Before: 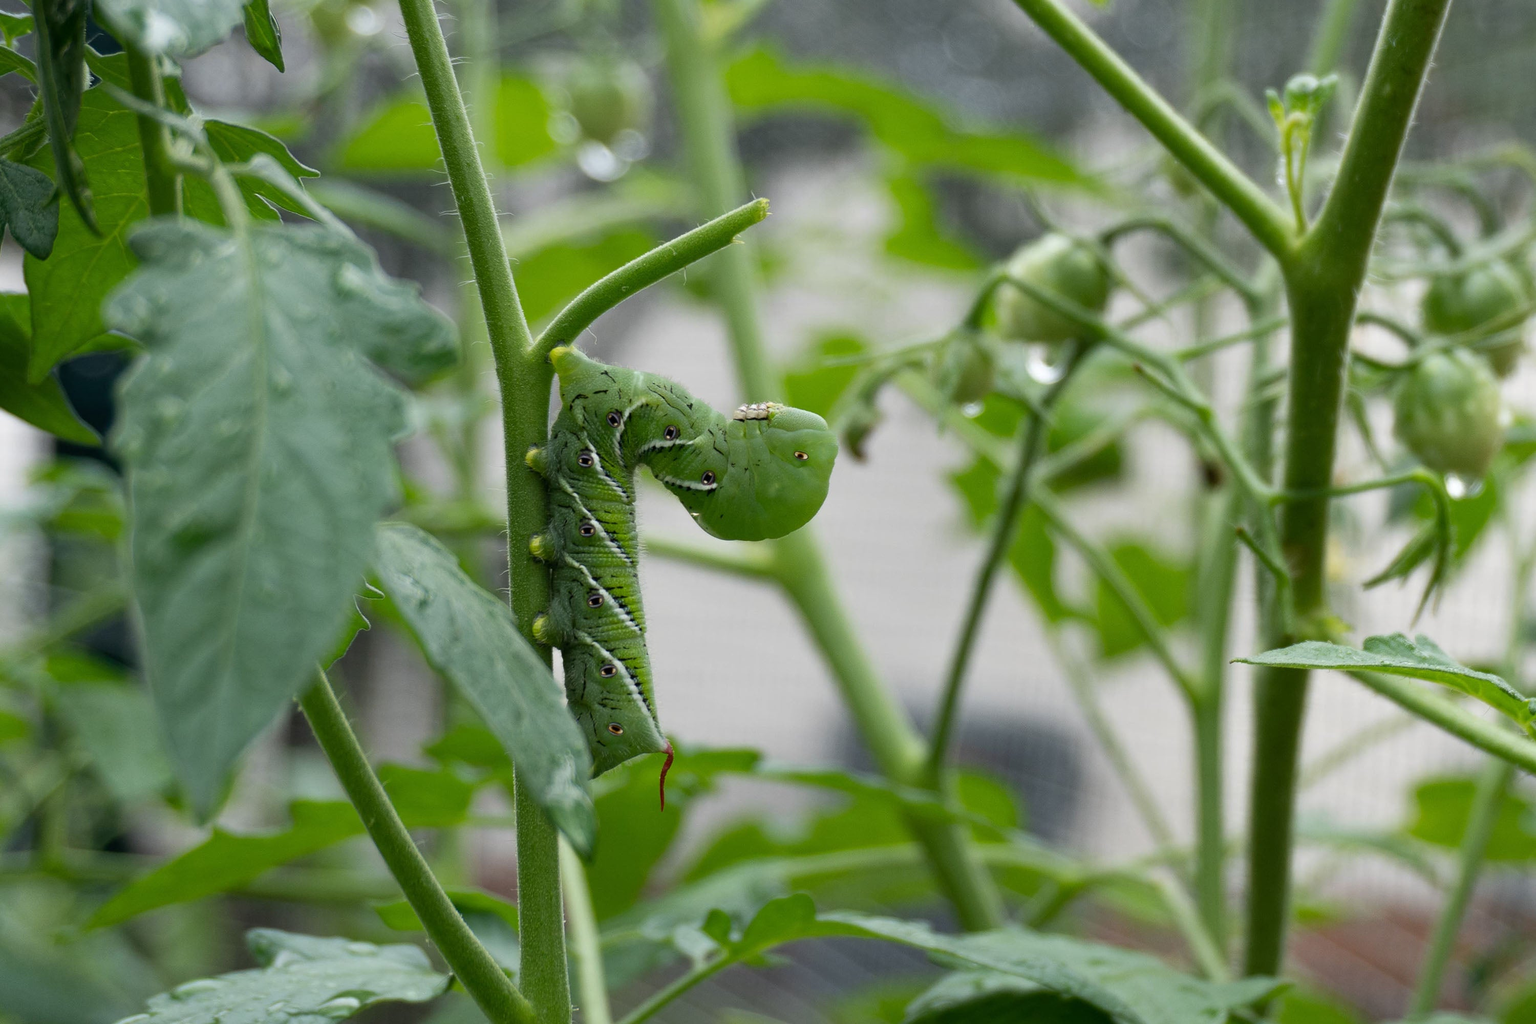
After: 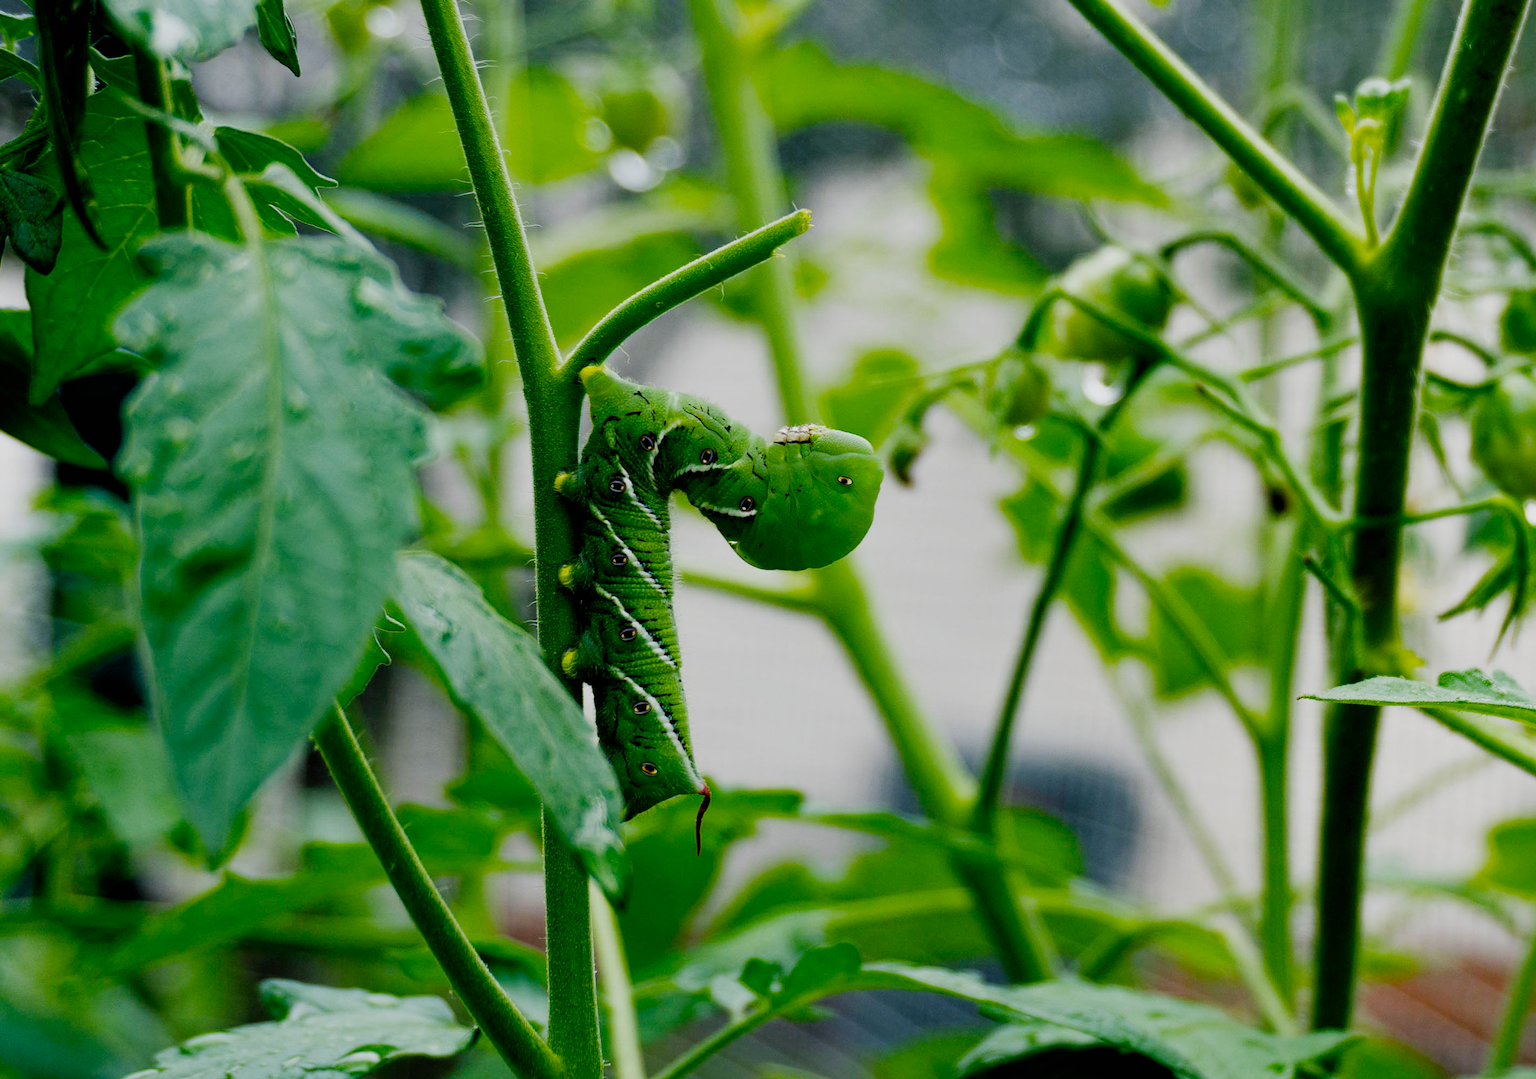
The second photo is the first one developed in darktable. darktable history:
crop and rotate: left 0%, right 5.134%
filmic rgb: black relative exposure -5.1 EV, white relative exposure 3.95 EV, hardness 2.91, contrast 1.299, add noise in highlights 0, preserve chrominance no, color science v4 (2020)
color balance rgb: shadows lift › chroma 2.06%, shadows lift › hue 220.6°, global offset › luminance -0.513%, perceptual saturation grading › global saturation 36.699%, perceptual saturation grading › shadows 34.649%
